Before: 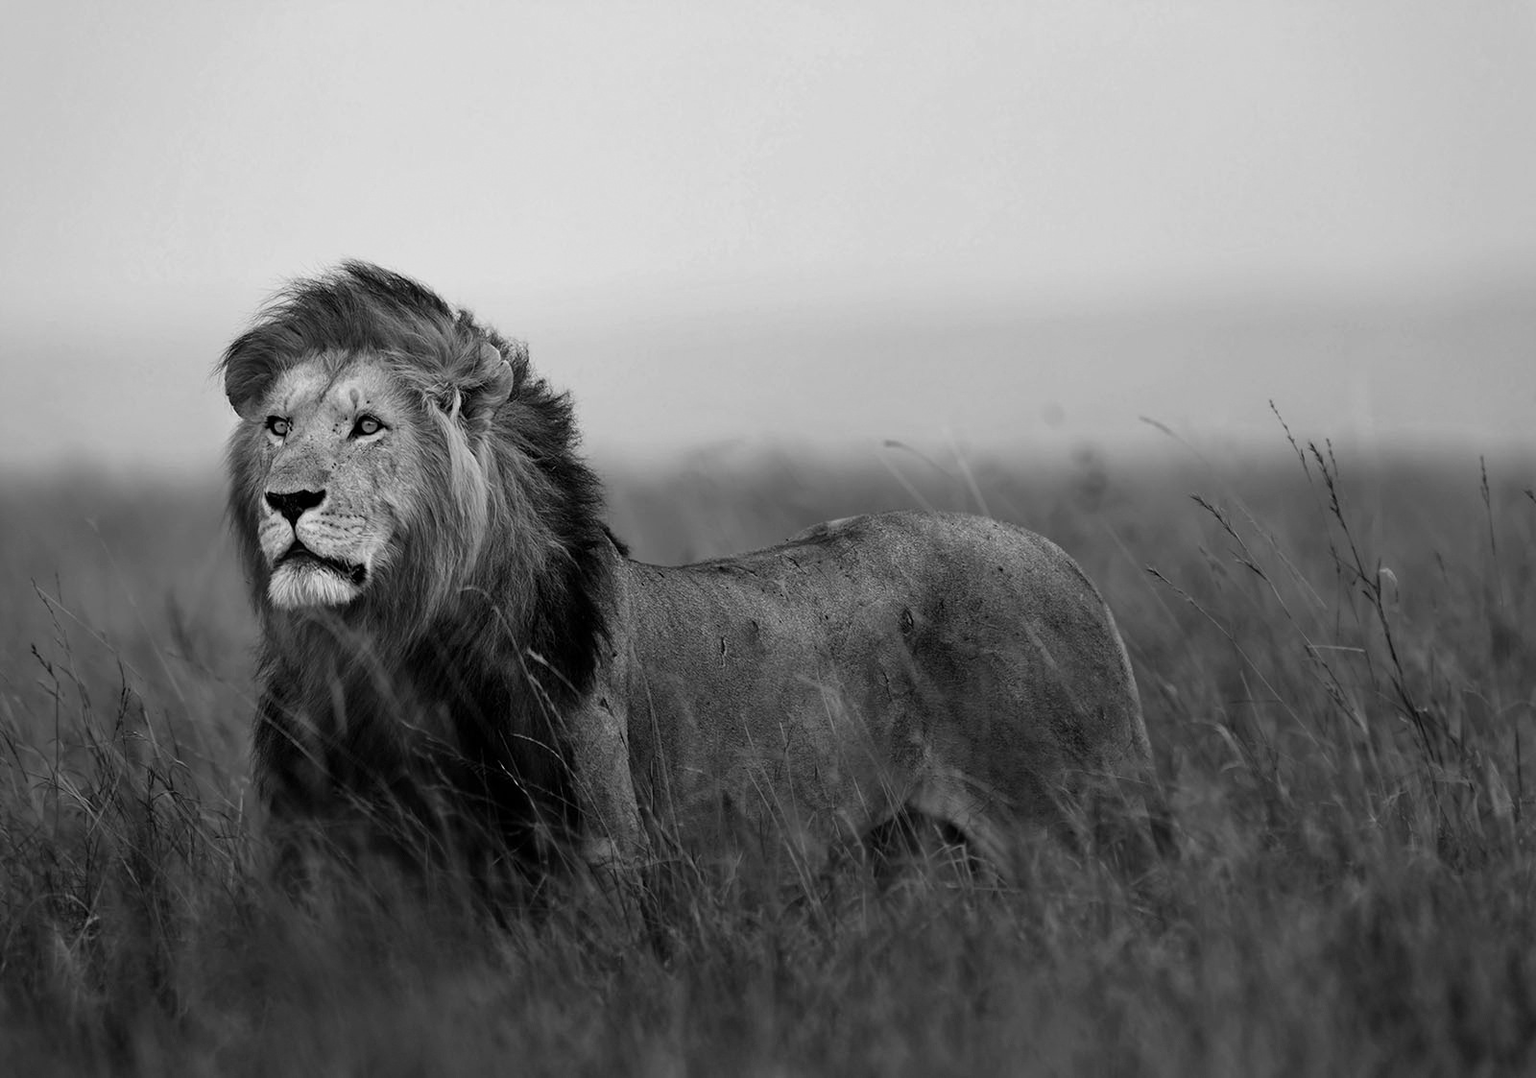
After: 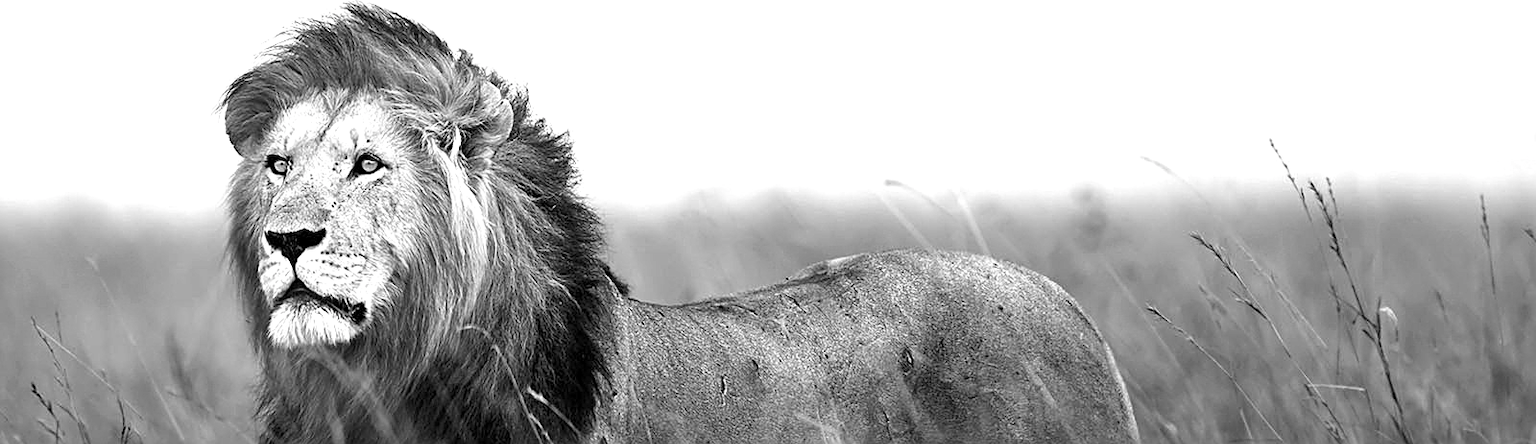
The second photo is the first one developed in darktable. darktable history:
sharpen: on, module defaults
exposure: exposure 1.502 EV, compensate highlight preservation false
crop and rotate: top 24.221%, bottom 34.535%
velvia: on, module defaults
